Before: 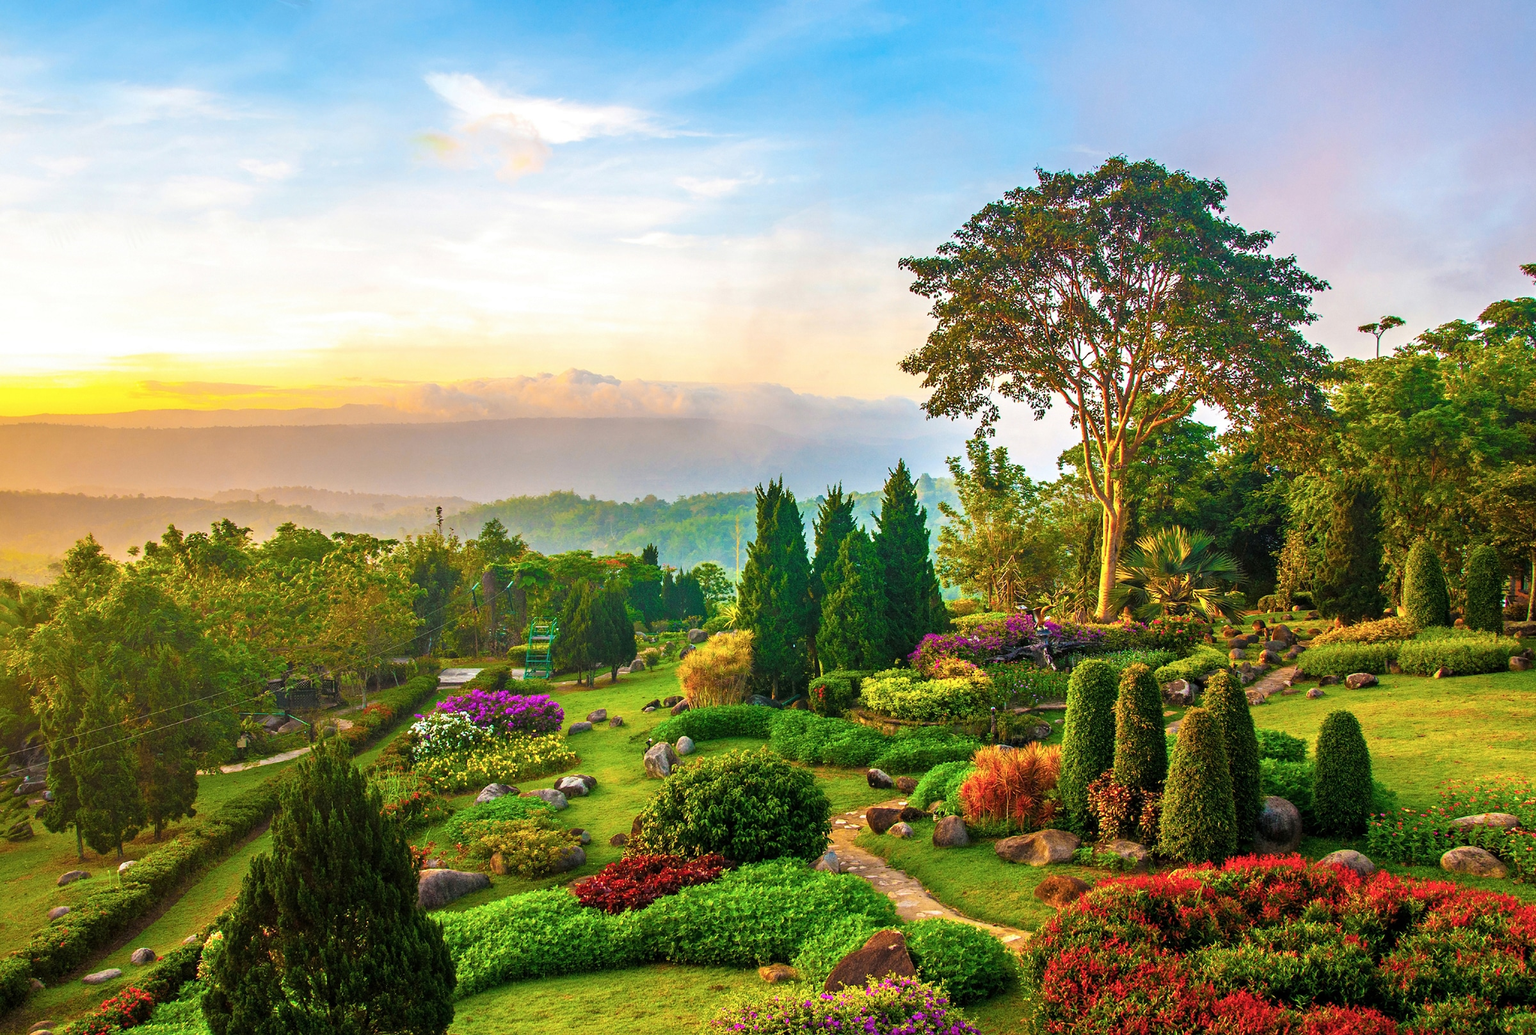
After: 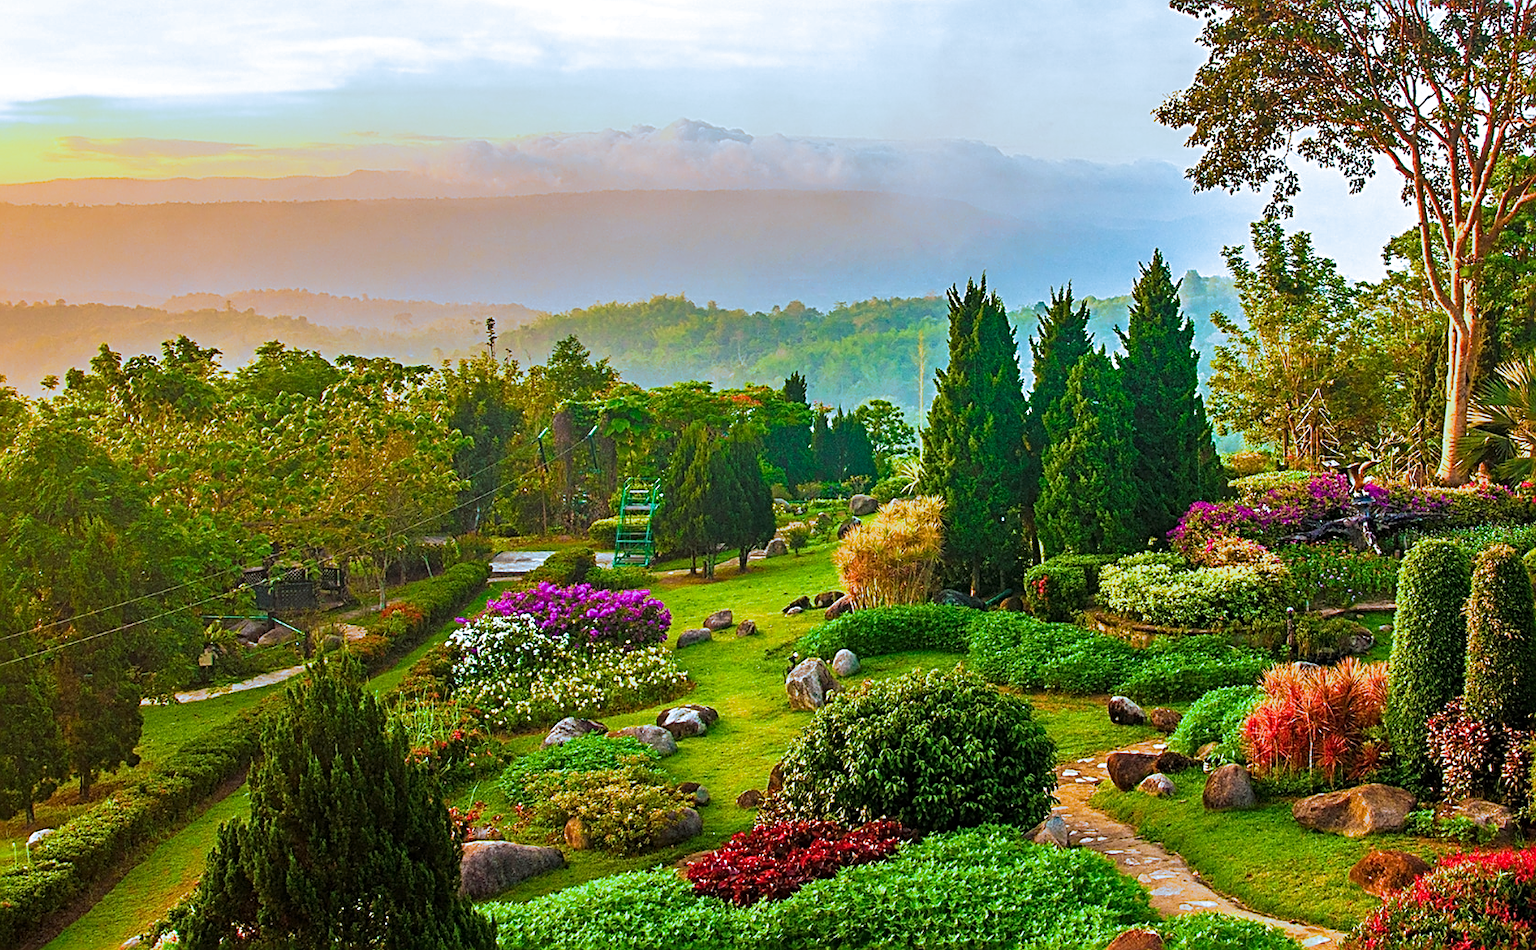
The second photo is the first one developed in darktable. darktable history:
contrast brightness saturation: contrast 0.04, saturation 0.16
crop: left 6.488%, top 27.668%, right 24.183%, bottom 8.656%
split-toning: shadows › hue 351.18°, shadows › saturation 0.86, highlights › hue 218.82°, highlights › saturation 0.73, balance -19.167
sharpen: radius 2.676, amount 0.669
